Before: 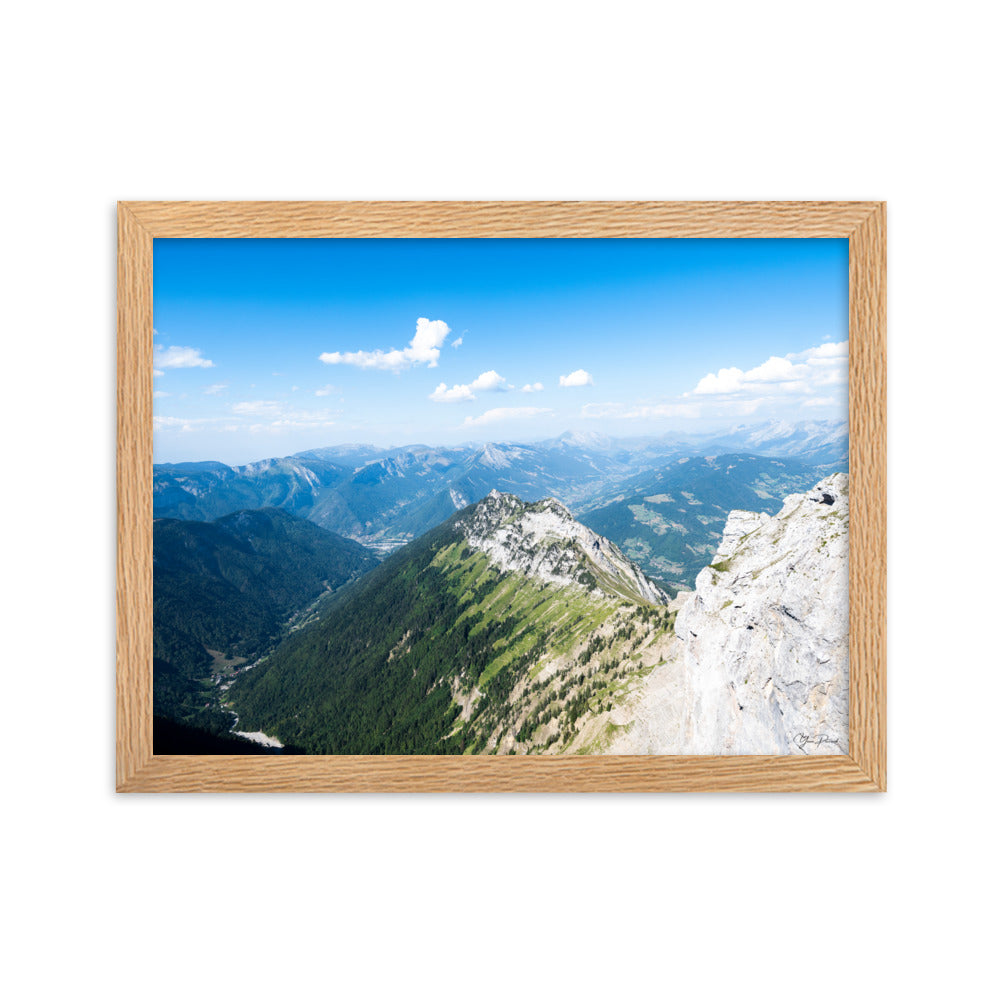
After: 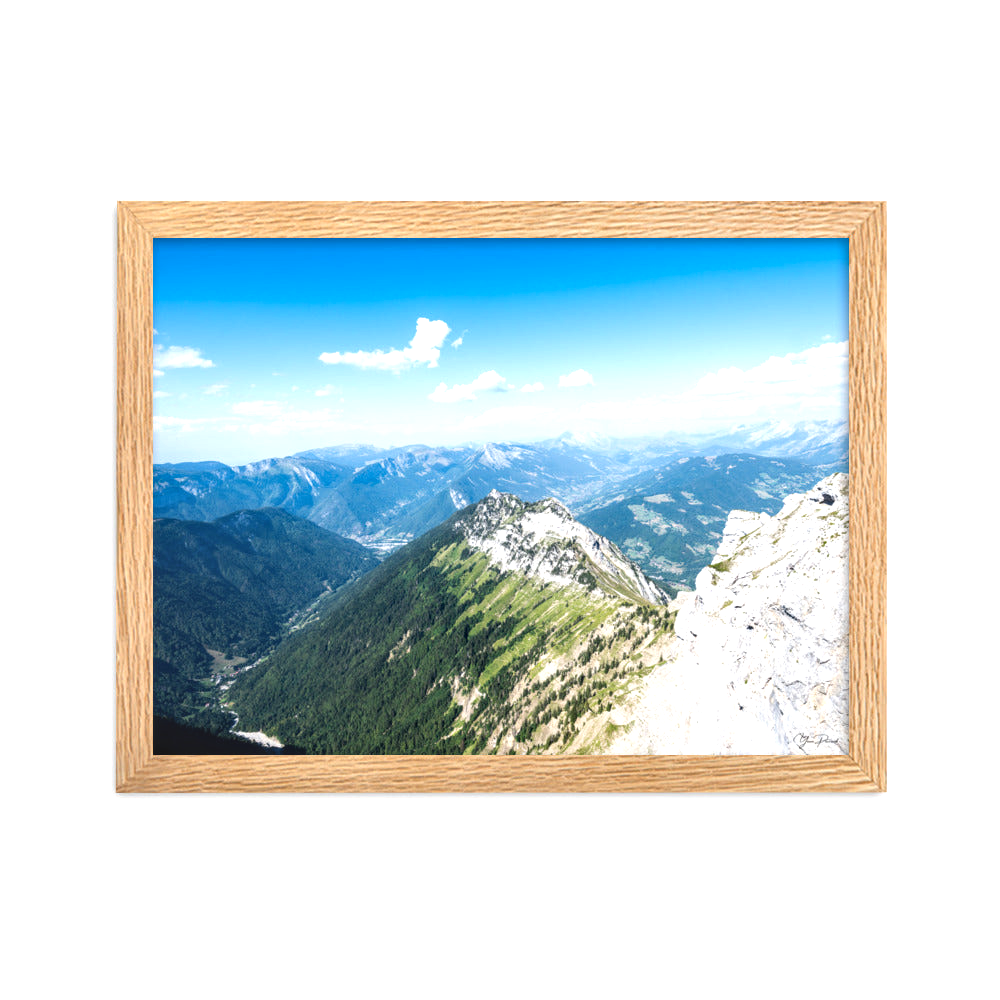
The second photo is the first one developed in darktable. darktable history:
exposure: exposure 0.426 EV, compensate highlight preservation false
local contrast: on, module defaults
tone equalizer: on, module defaults
